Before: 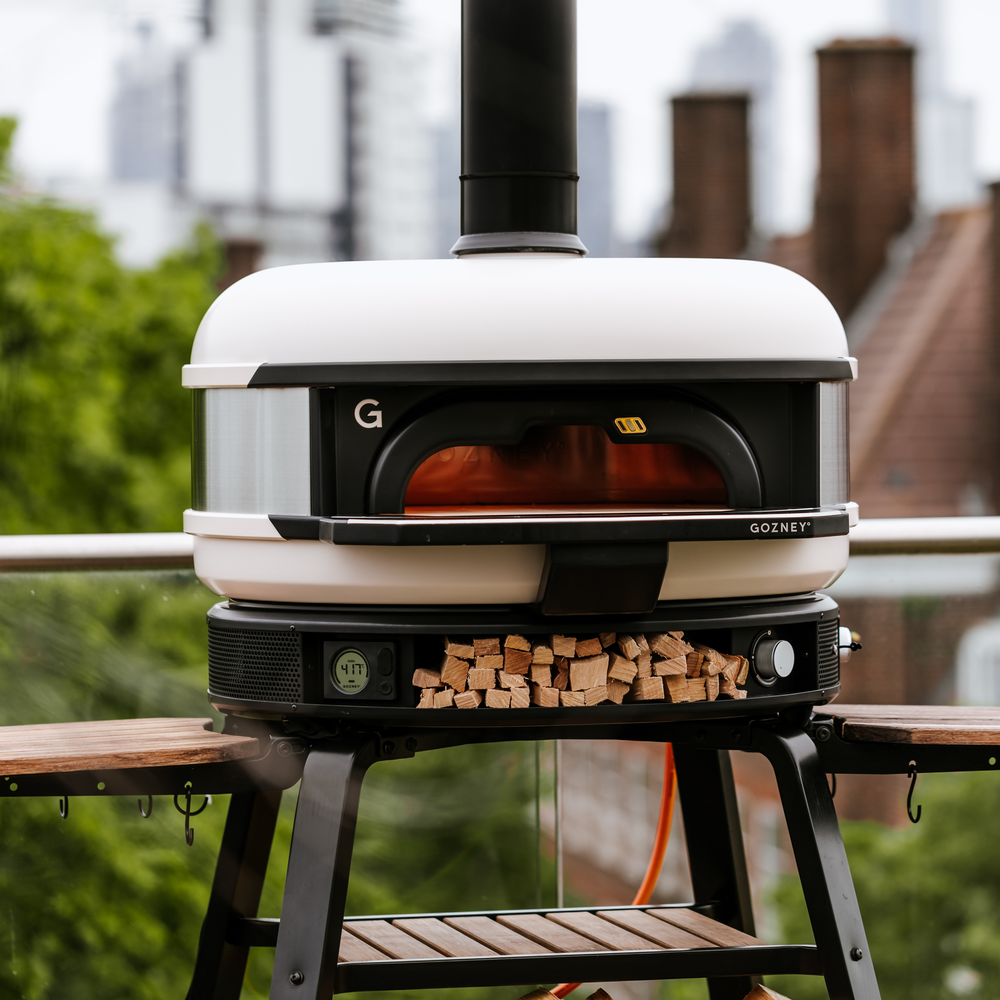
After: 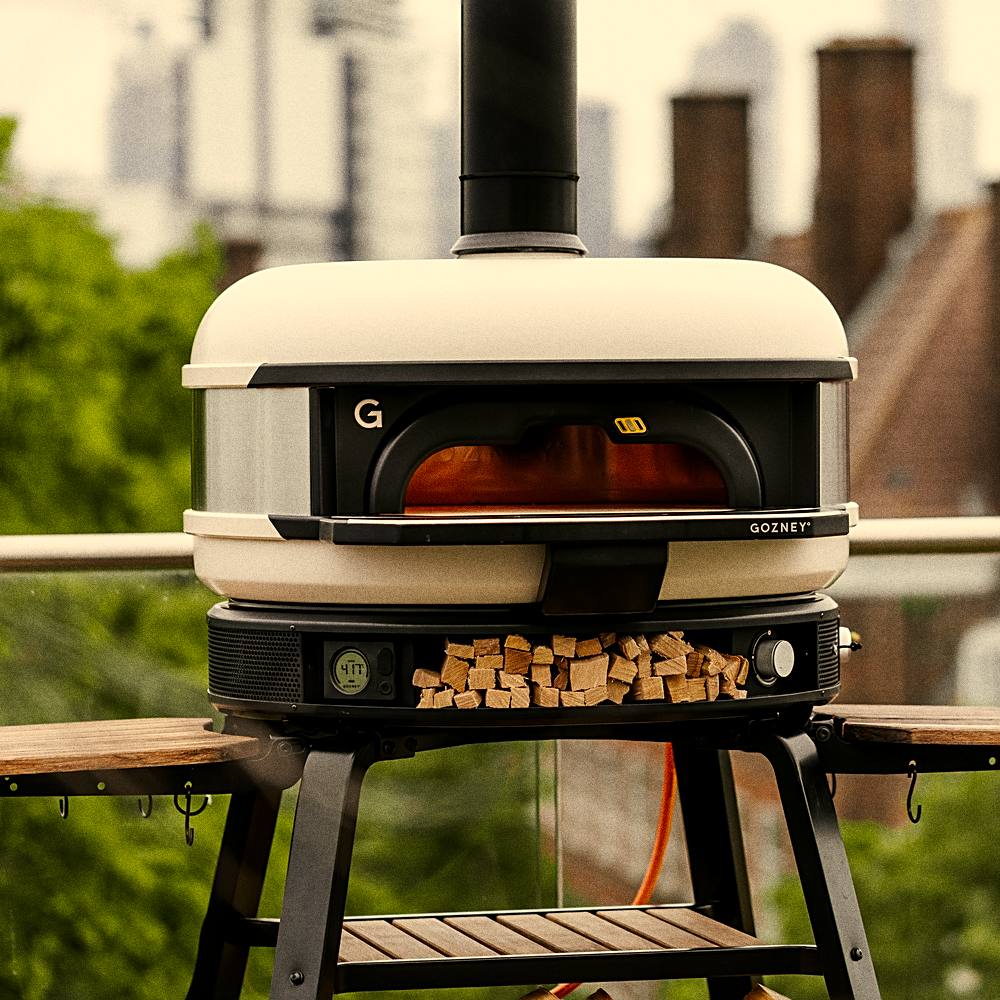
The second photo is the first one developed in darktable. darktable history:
sharpen: on, module defaults
color correction: highlights a* 2.72, highlights b* 22.8
grain: coarseness 0.09 ISO, strength 40%
exposure: black level correction 0.001, compensate highlight preservation false
